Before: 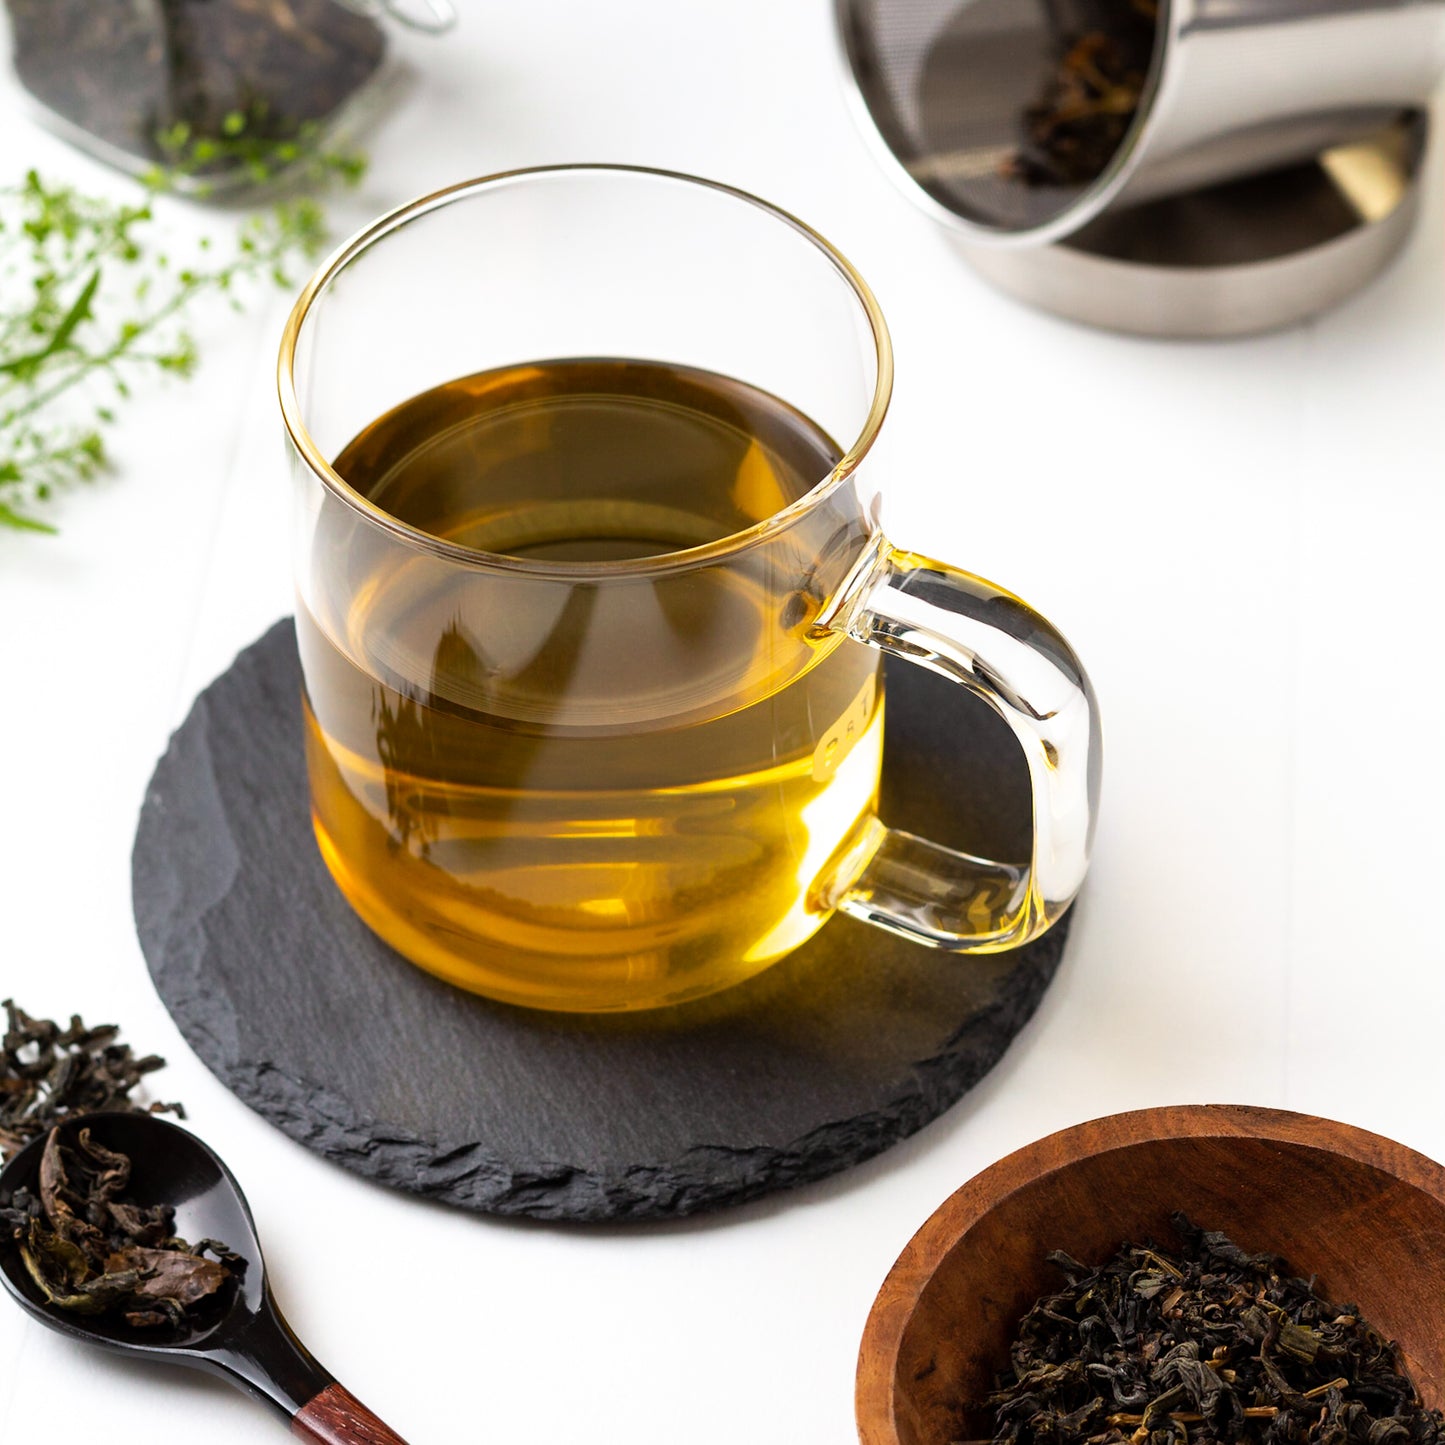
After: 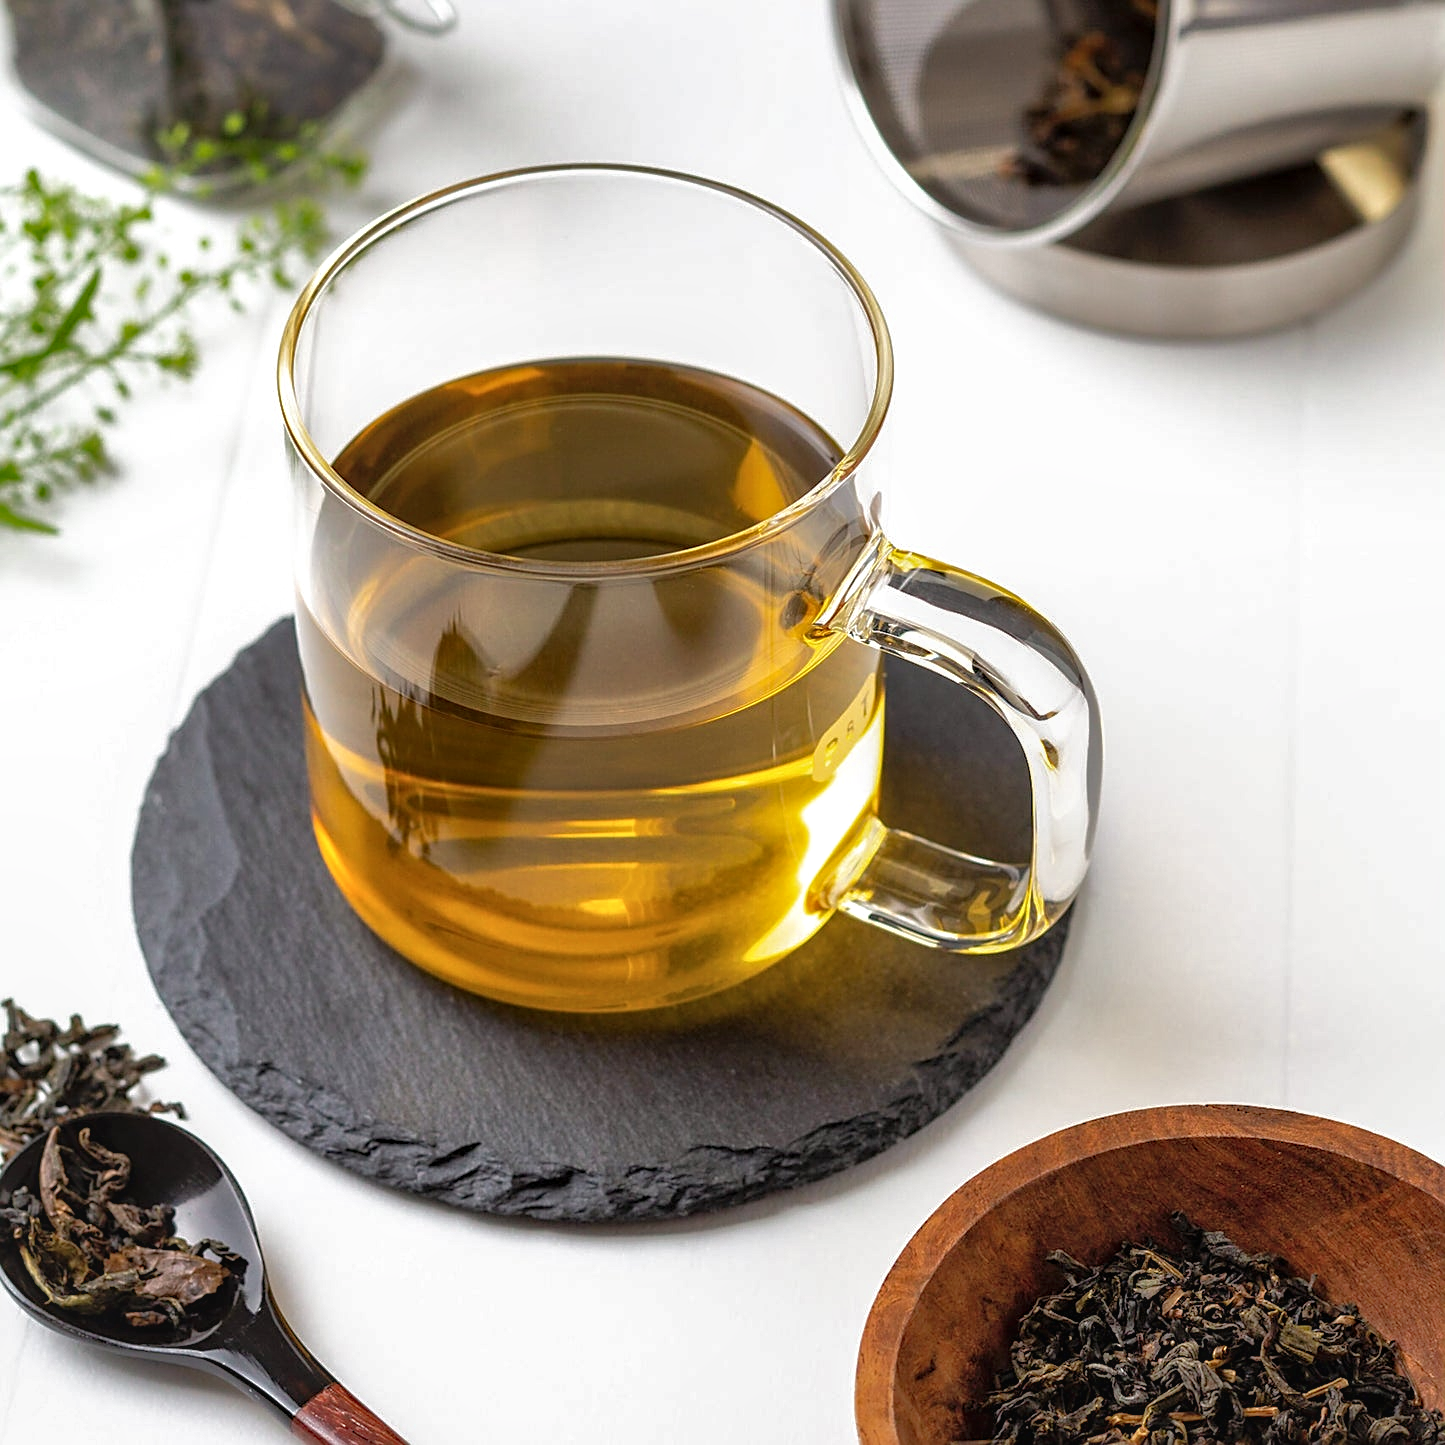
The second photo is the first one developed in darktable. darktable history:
sharpen: on, module defaults
shadows and highlights: highlights color adjustment 0.664%
local contrast: on, module defaults
